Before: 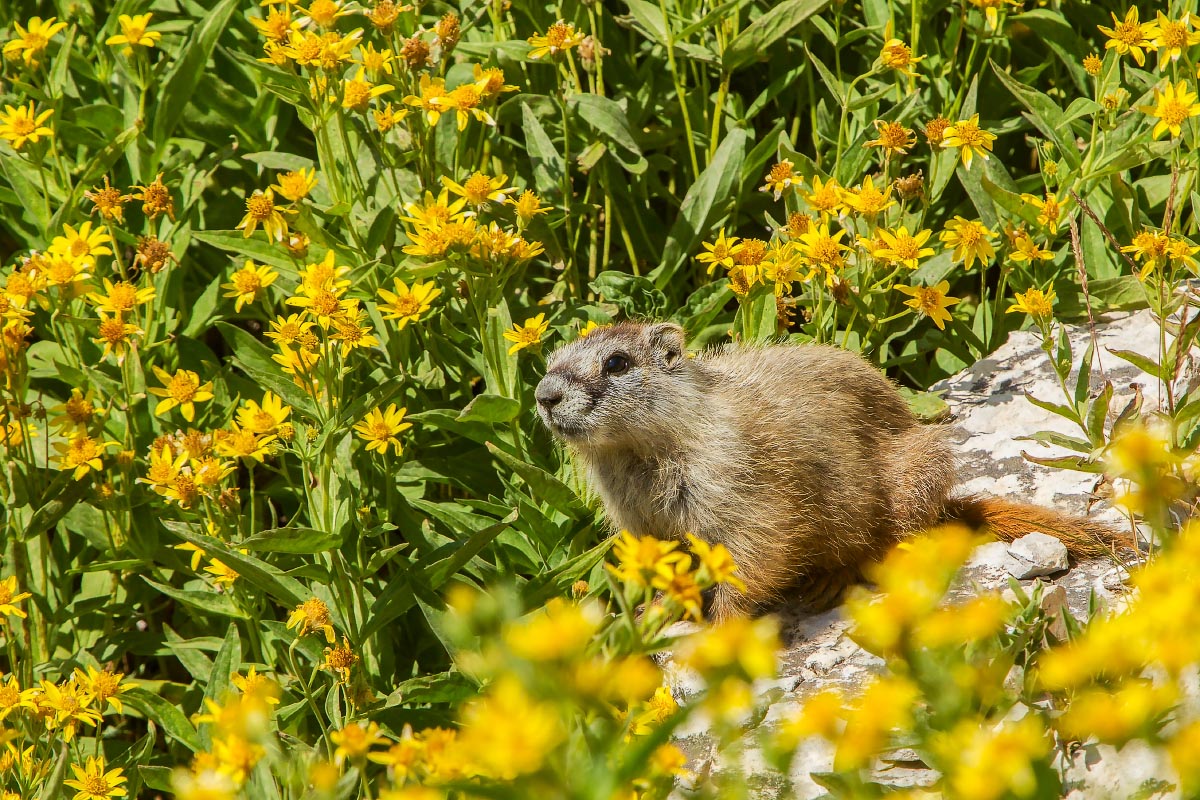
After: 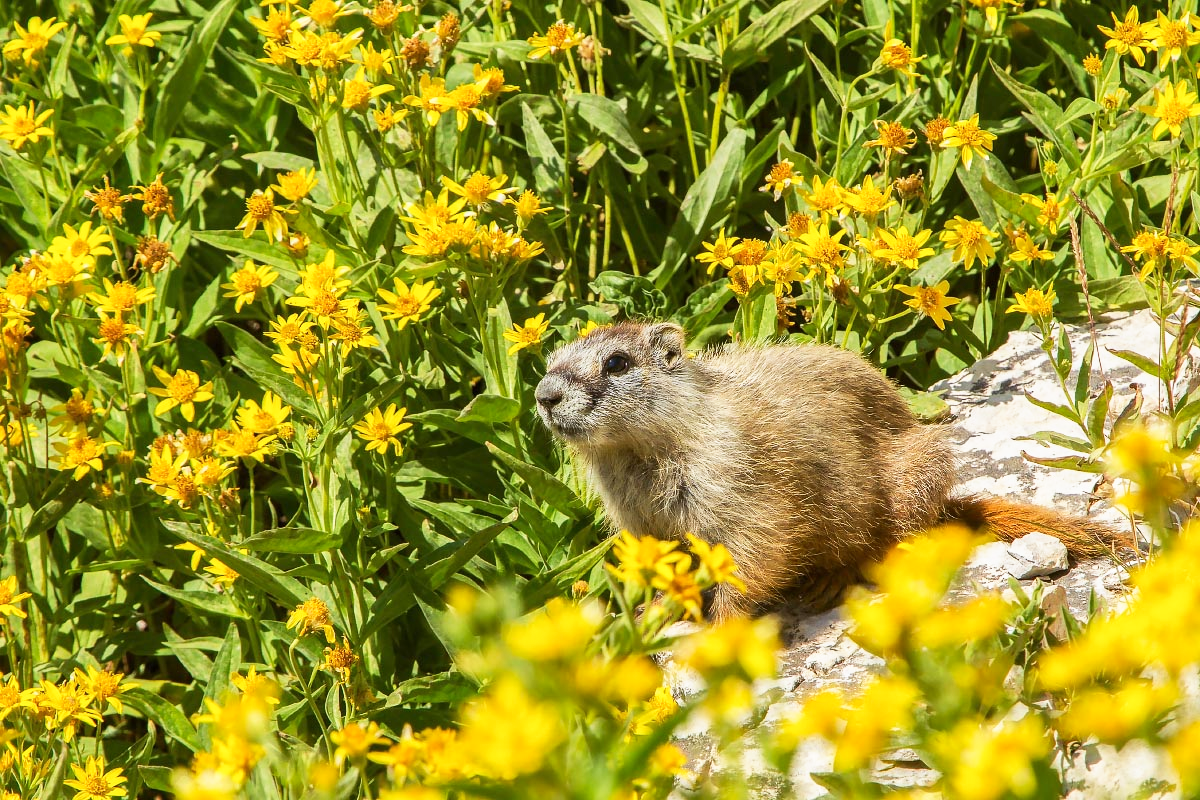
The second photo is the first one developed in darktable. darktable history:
base curve: curves: ch0 [(0, 0) (0.688, 0.865) (1, 1)], preserve colors none
